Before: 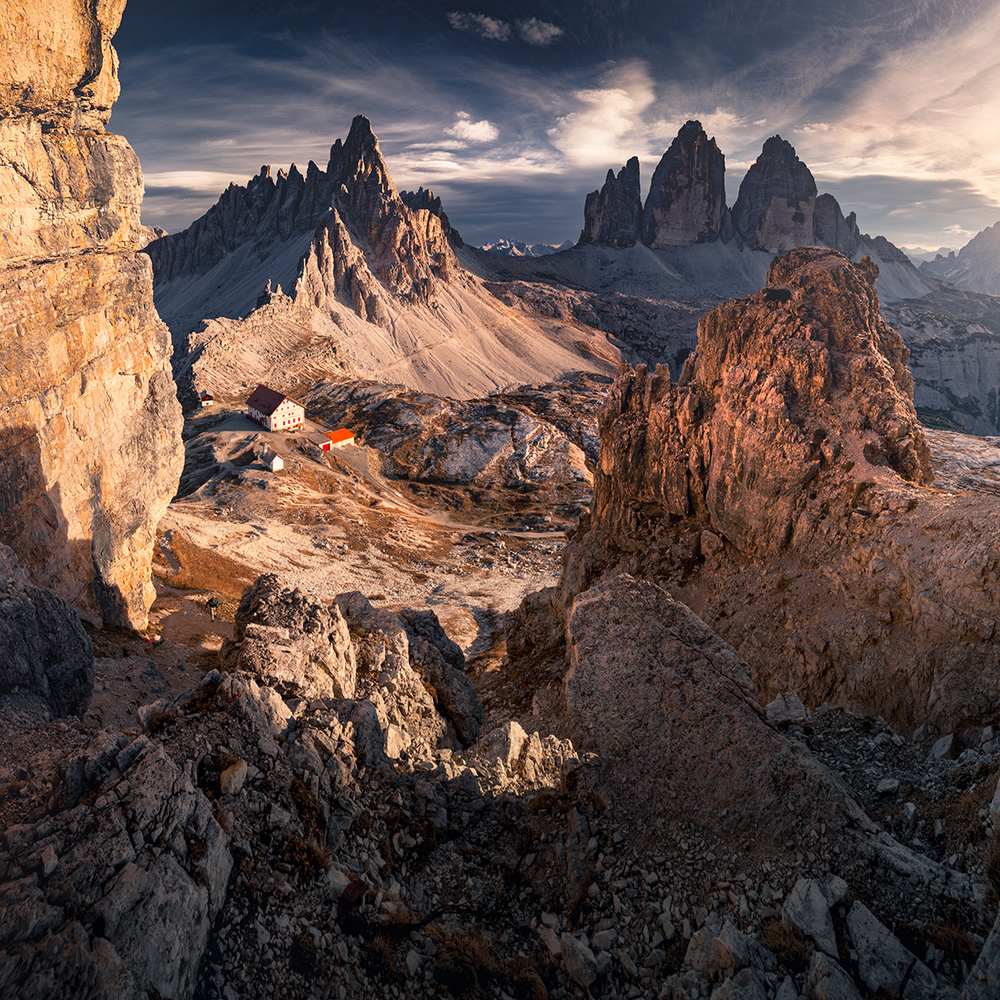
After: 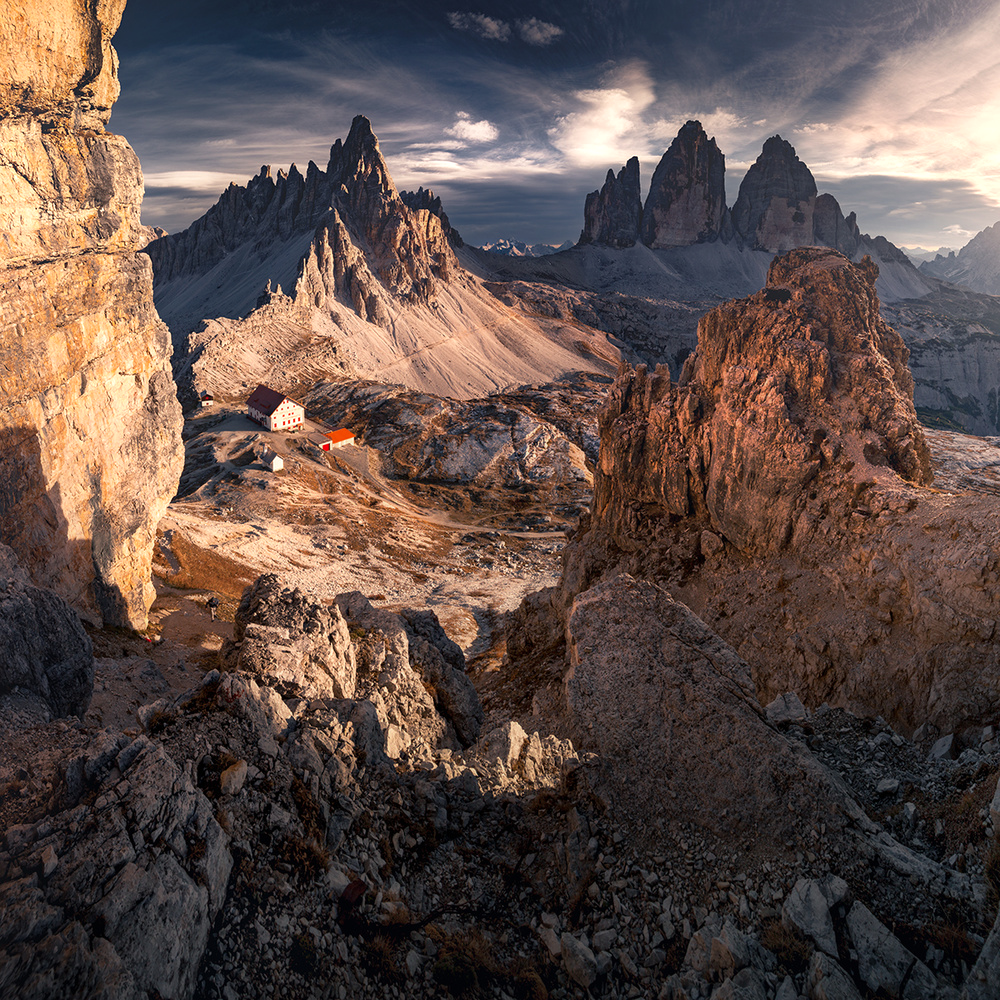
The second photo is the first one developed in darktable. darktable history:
tone equalizer: -8 EV -0.001 EV, -7 EV 0.003 EV, -6 EV -0.003 EV, -5 EV -0.013 EV, -4 EV -0.057 EV, -3 EV -0.218 EV, -2 EV -0.242 EV, -1 EV 0.086 EV, +0 EV 0.331 EV, mask exposure compensation -0.497 EV
